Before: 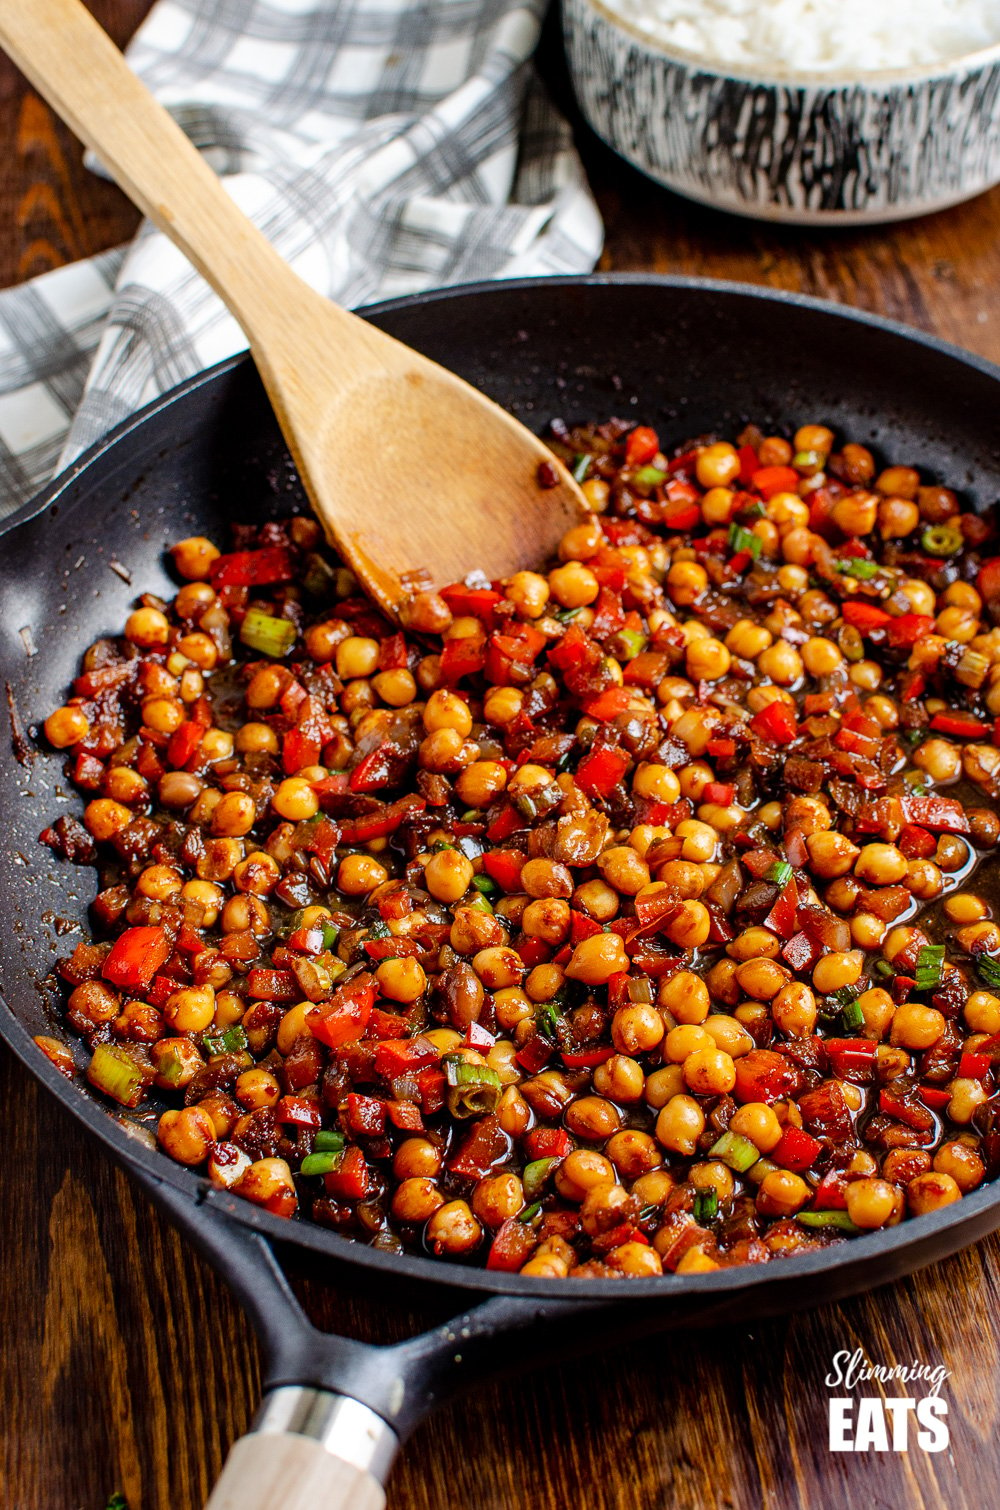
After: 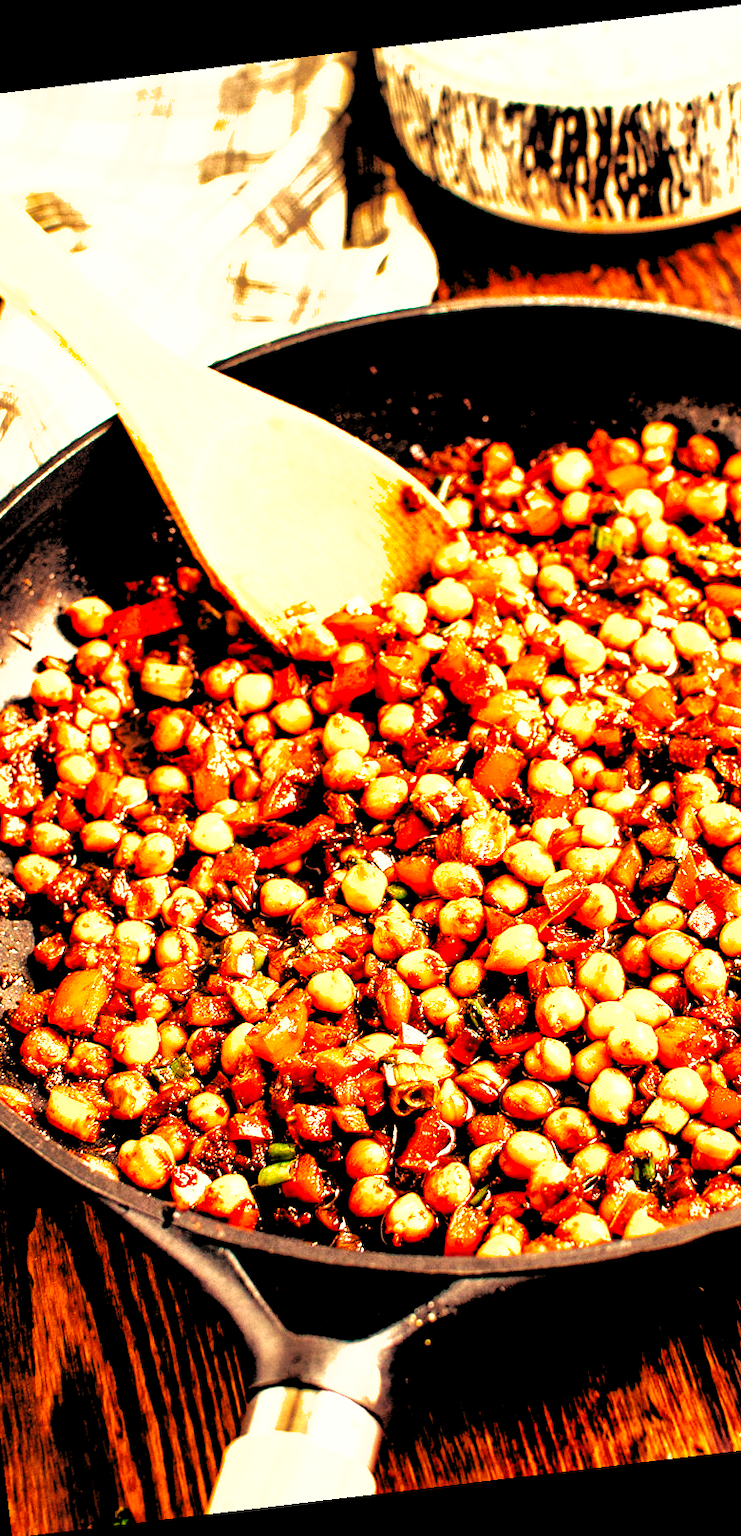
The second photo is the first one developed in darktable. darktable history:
crop and rotate: left 14.292%, right 19.041%
levels: levels [0.182, 0.542, 0.902]
shadows and highlights: on, module defaults
rotate and perspective: rotation -6.83°, automatic cropping off
white balance: red 1.467, blue 0.684
base curve: curves: ch0 [(0, 0) (0.007, 0.004) (0.027, 0.03) (0.046, 0.07) (0.207, 0.54) (0.442, 0.872) (0.673, 0.972) (1, 1)], preserve colors none
